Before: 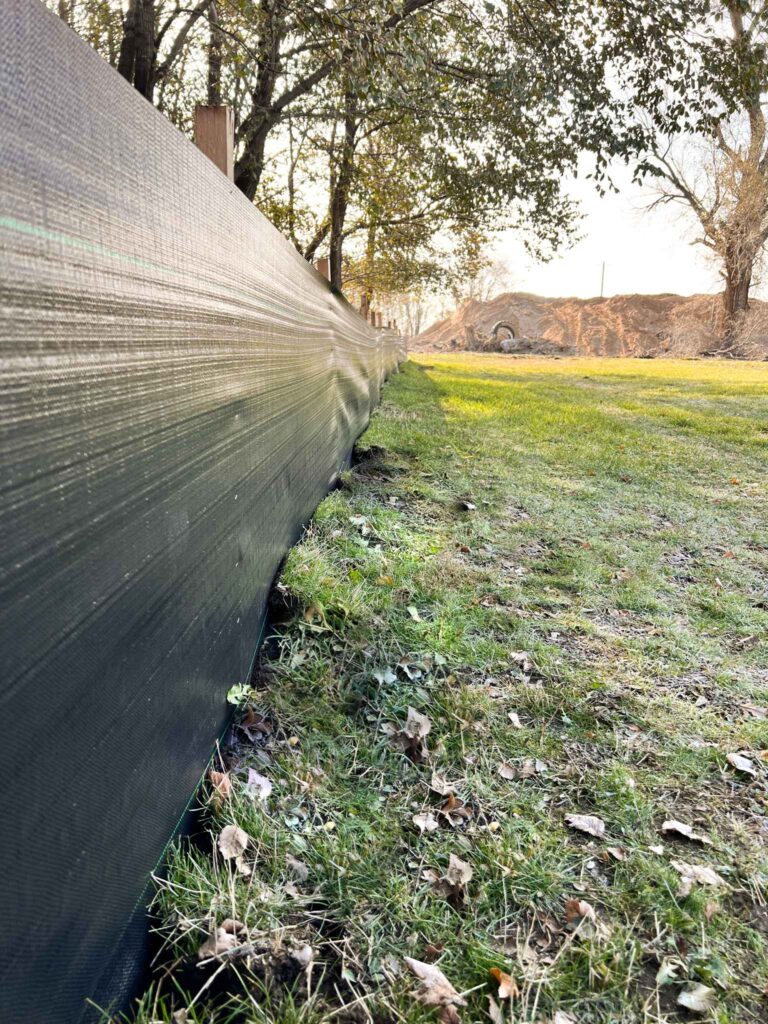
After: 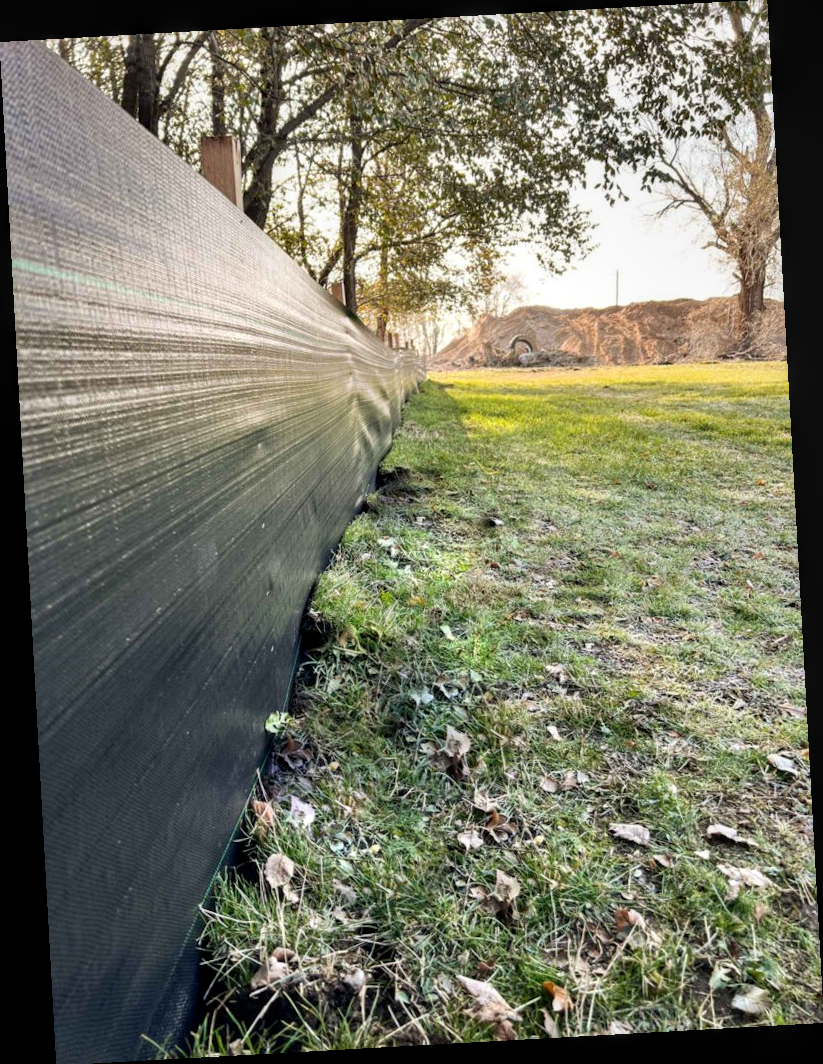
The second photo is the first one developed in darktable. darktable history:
rotate and perspective: rotation -3.18°, automatic cropping off
local contrast: on, module defaults
